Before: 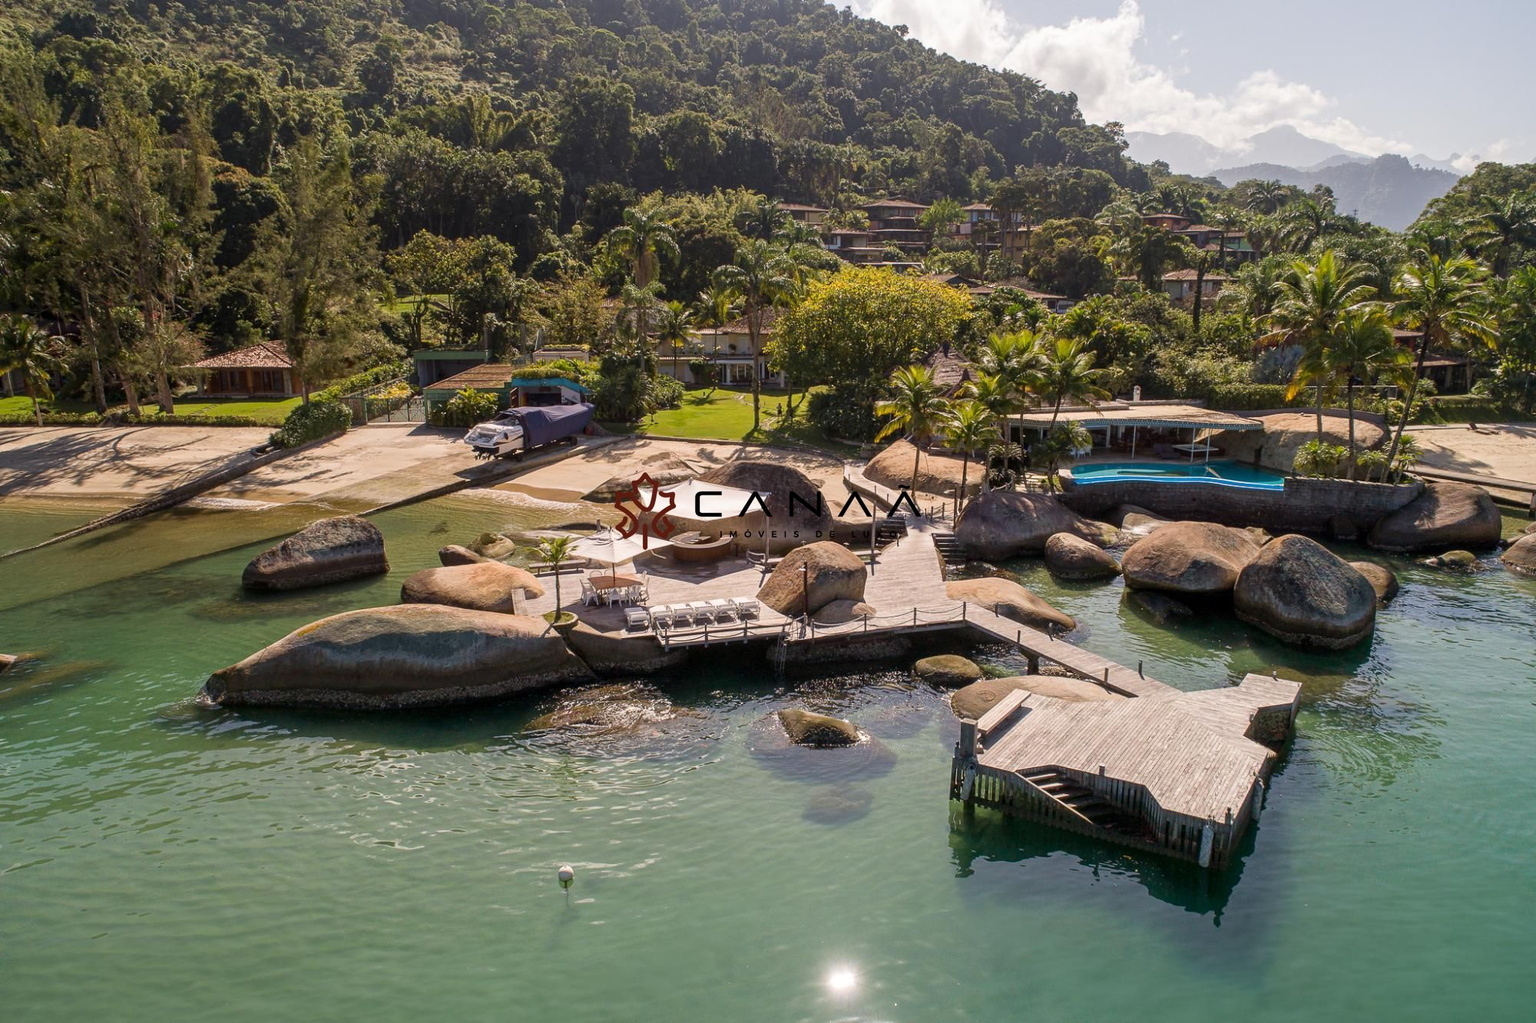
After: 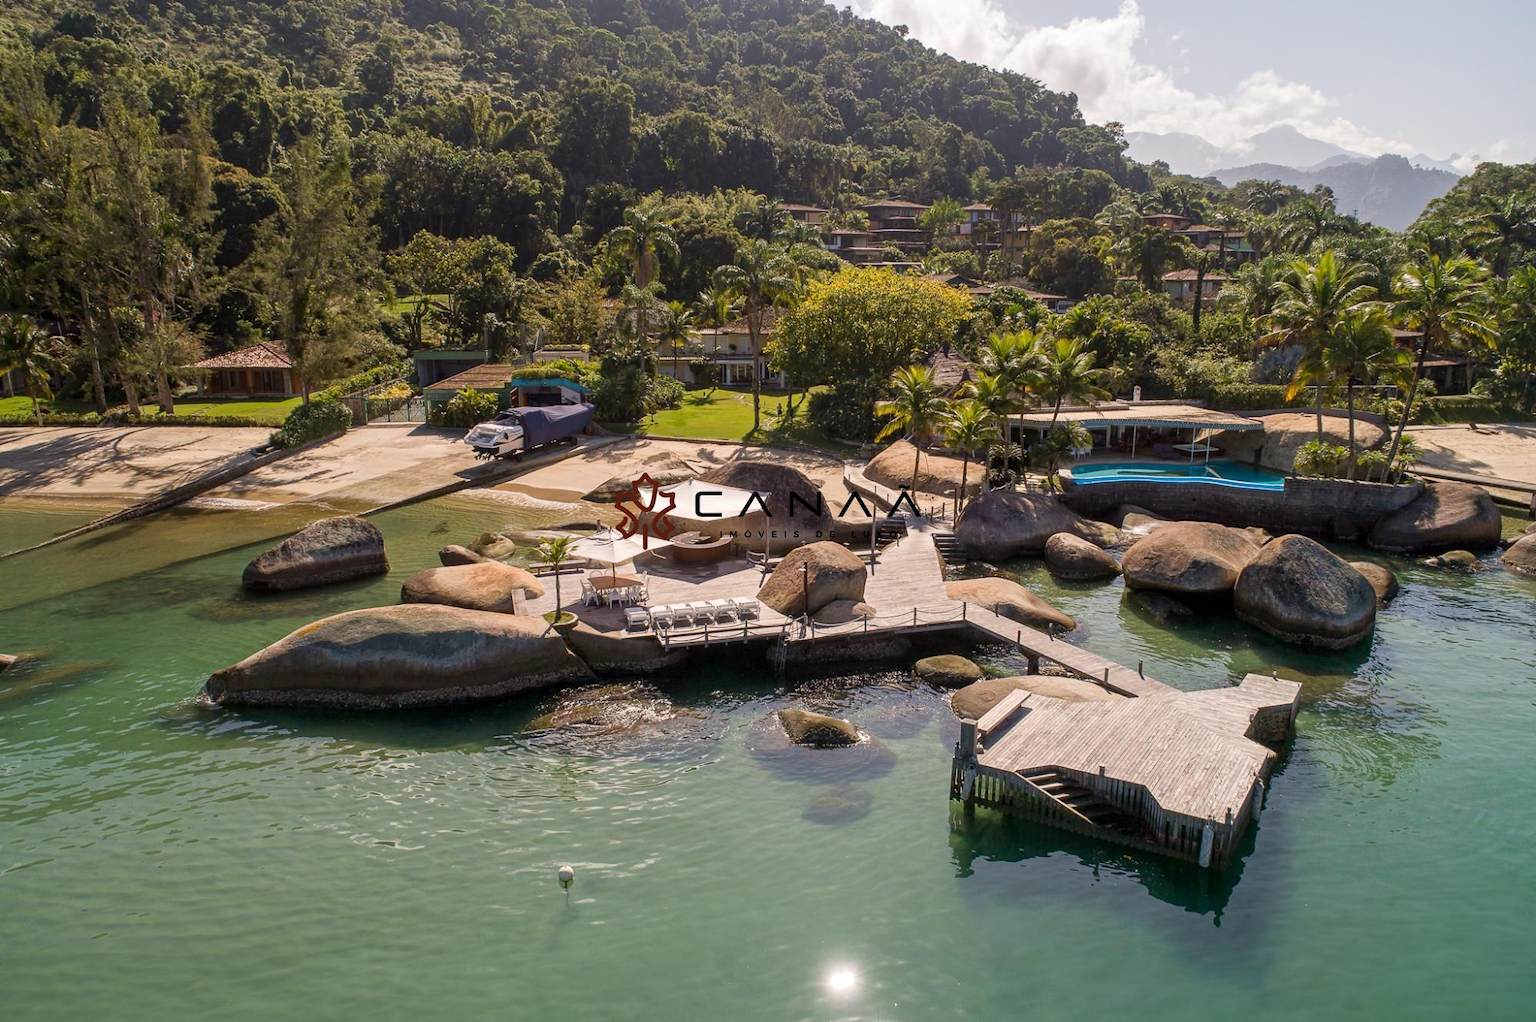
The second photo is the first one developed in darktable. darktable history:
bloom: size 3%, threshold 100%, strength 0%
tone equalizer: on, module defaults
